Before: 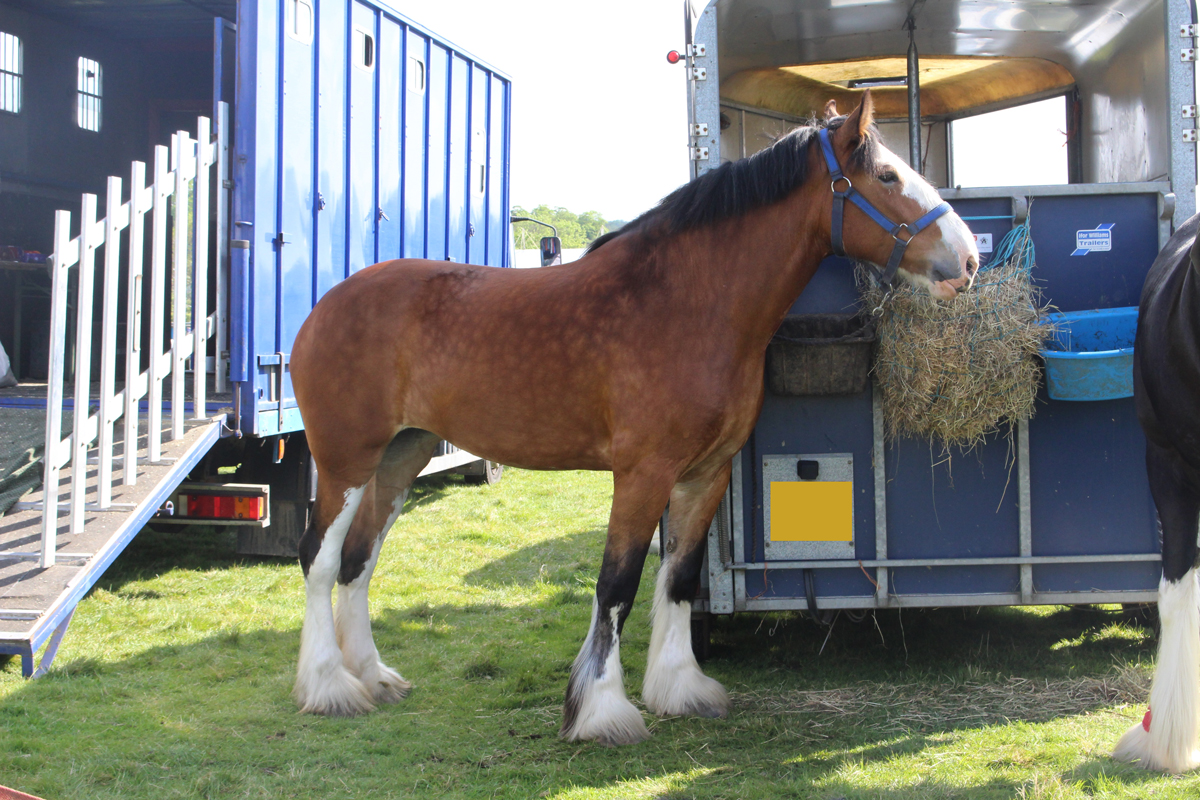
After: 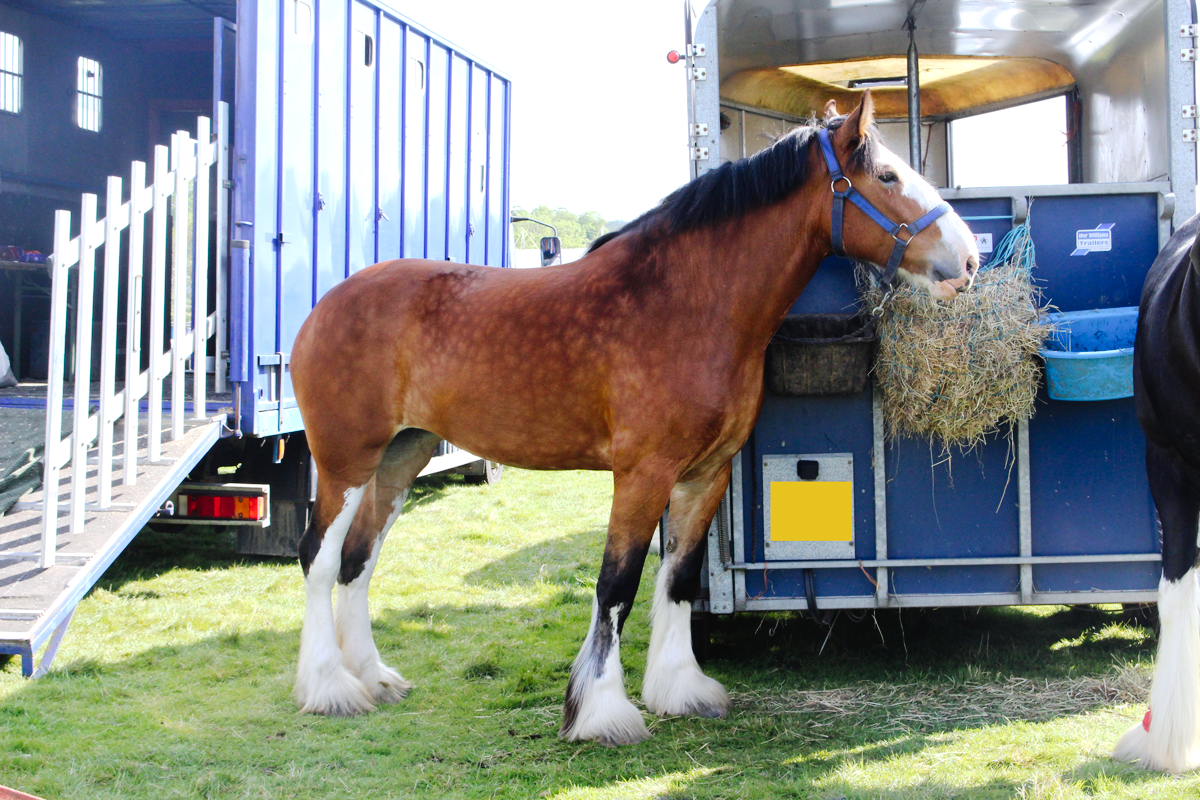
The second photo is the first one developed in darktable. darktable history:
white balance: red 0.976, blue 1.04
tone curve: curves: ch0 [(0, 0) (0.003, 0.002) (0.011, 0.006) (0.025, 0.012) (0.044, 0.021) (0.069, 0.027) (0.1, 0.035) (0.136, 0.06) (0.177, 0.108) (0.224, 0.173) (0.277, 0.26) (0.335, 0.353) (0.399, 0.453) (0.468, 0.555) (0.543, 0.641) (0.623, 0.724) (0.709, 0.792) (0.801, 0.857) (0.898, 0.918) (1, 1)], preserve colors none
exposure: exposure 0.2 EV, compensate highlight preservation false
